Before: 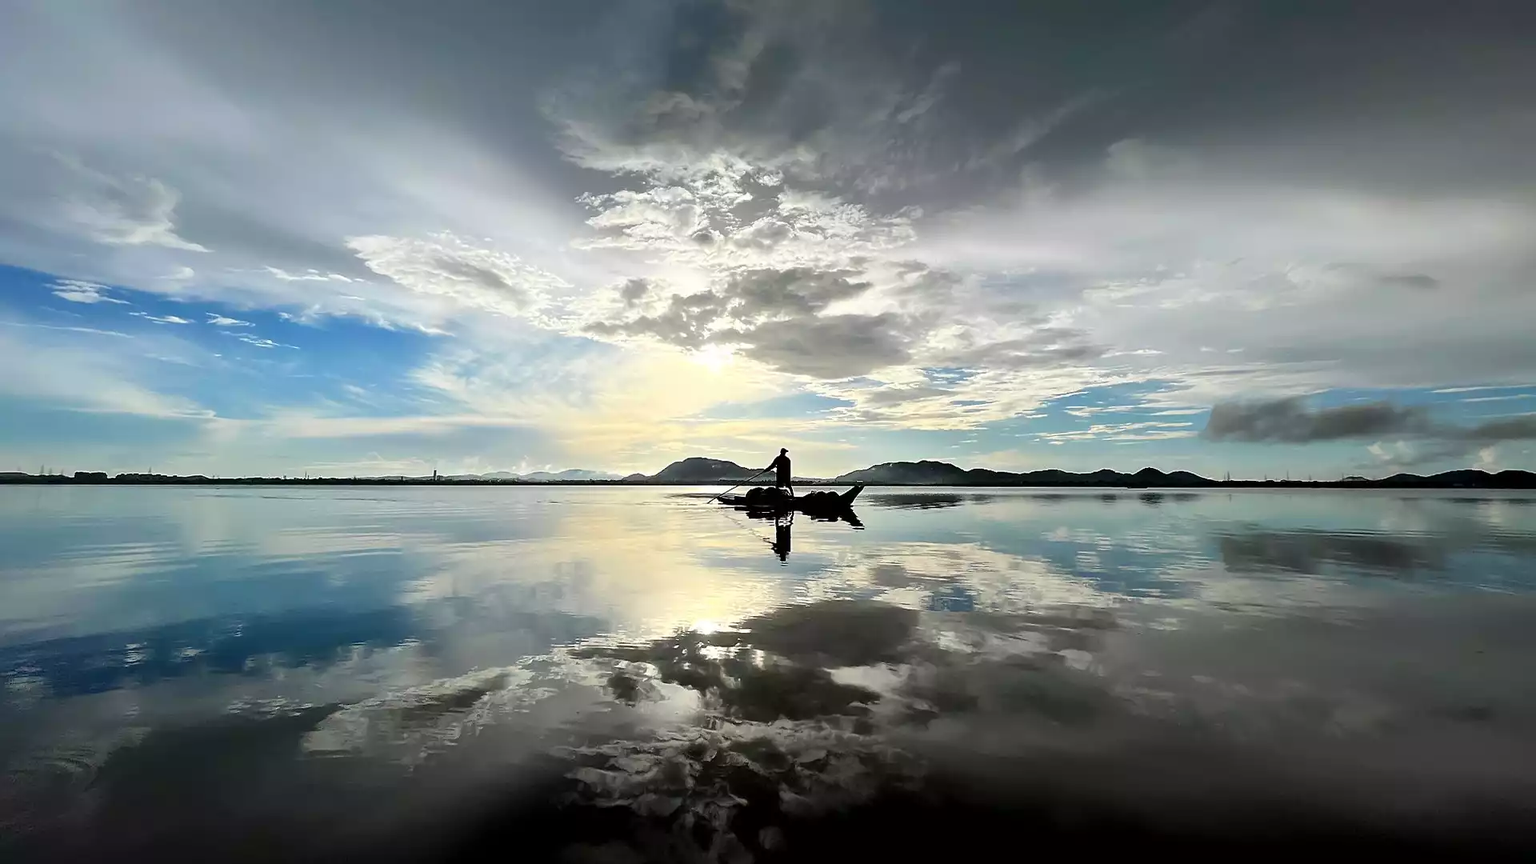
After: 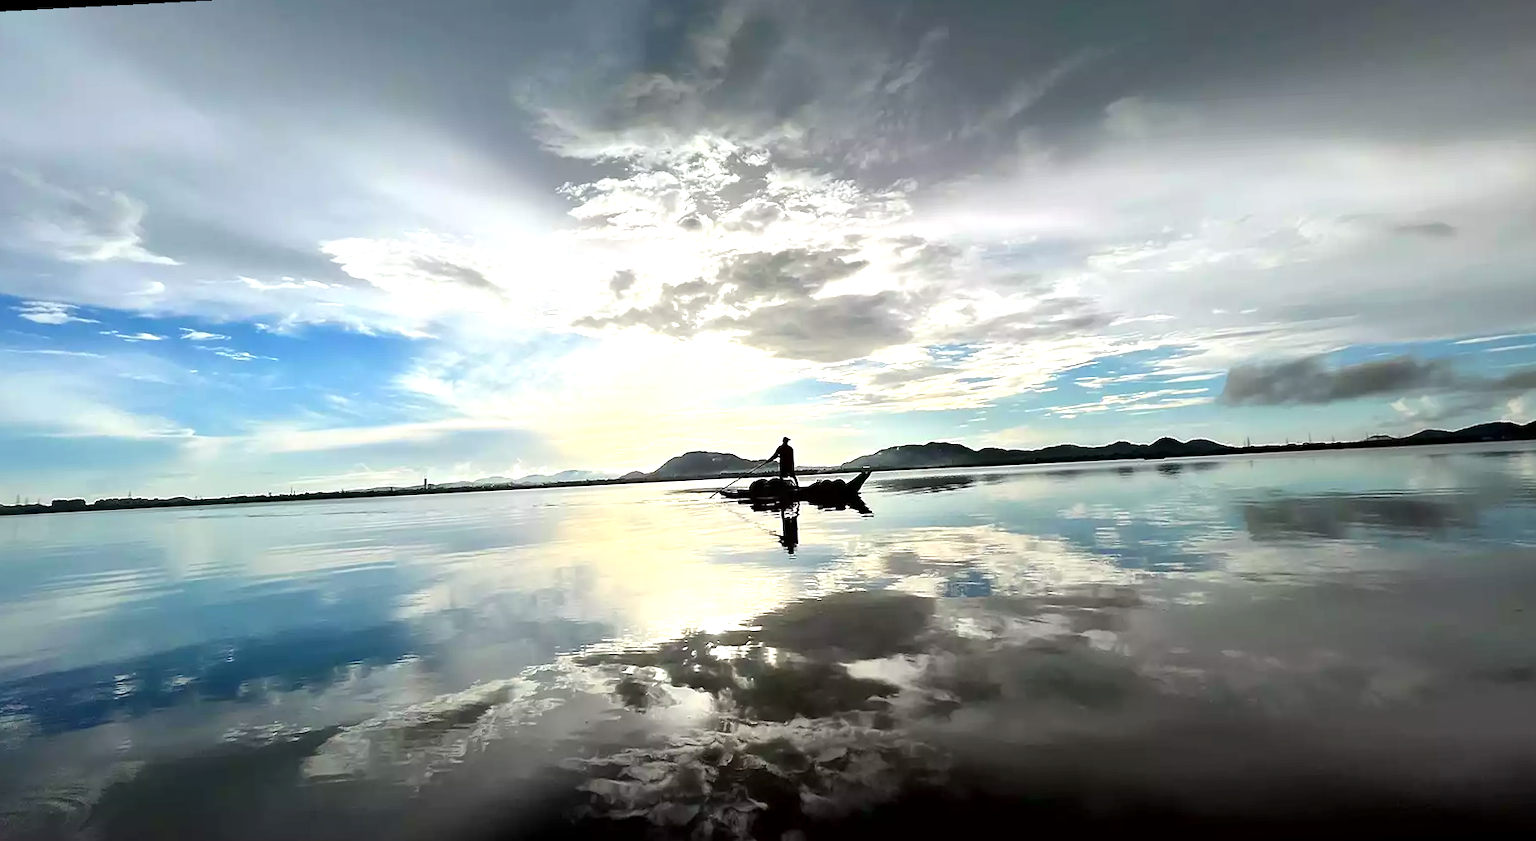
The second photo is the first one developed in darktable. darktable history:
exposure: exposure 0.564 EV, compensate highlight preservation false
rotate and perspective: rotation -3°, crop left 0.031, crop right 0.968, crop top 0.07, crop bottom 0.93
